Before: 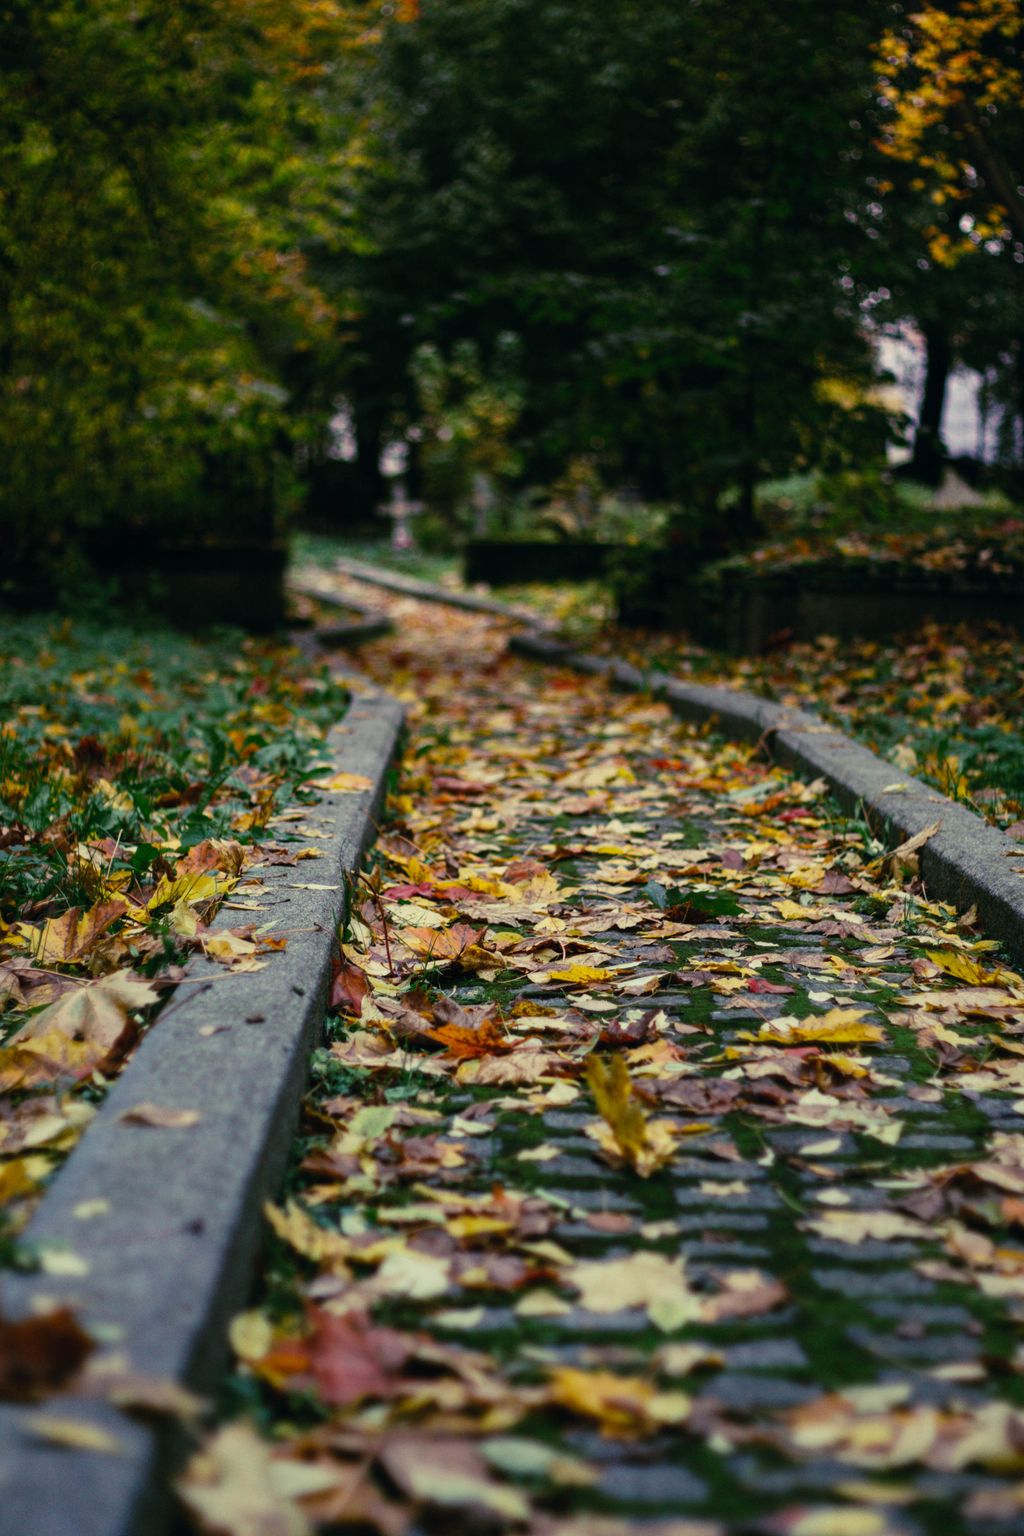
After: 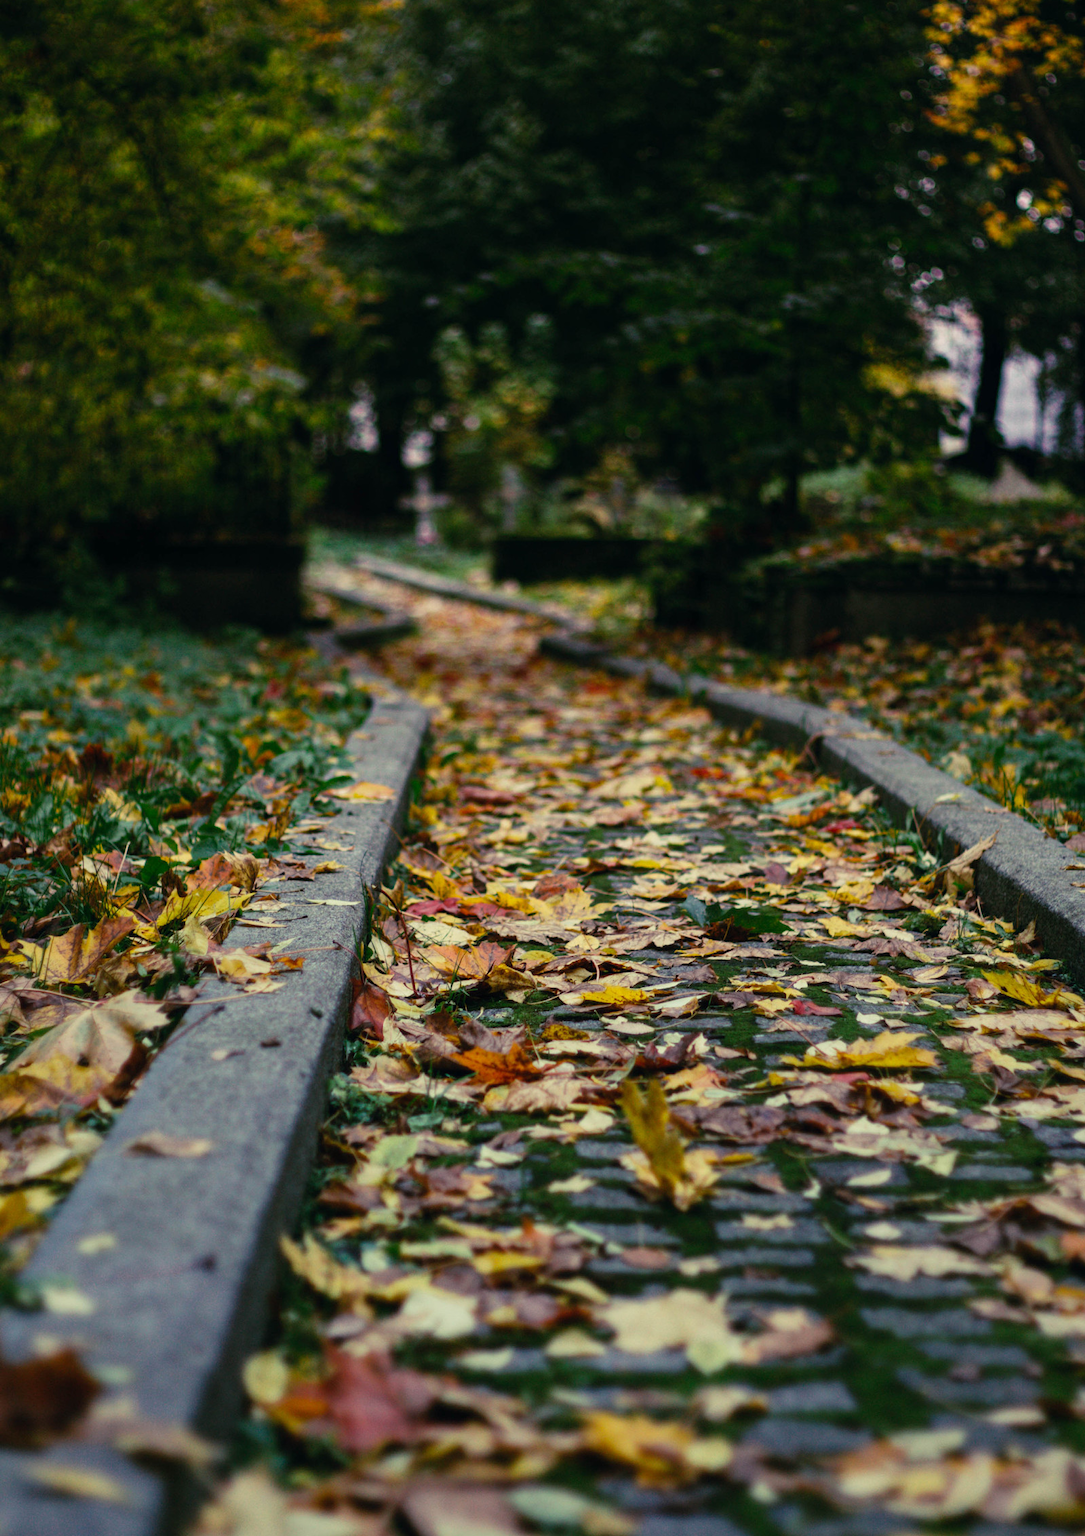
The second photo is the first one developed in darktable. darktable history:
crop and rotate: top 2.316%, bottom 3.272%
